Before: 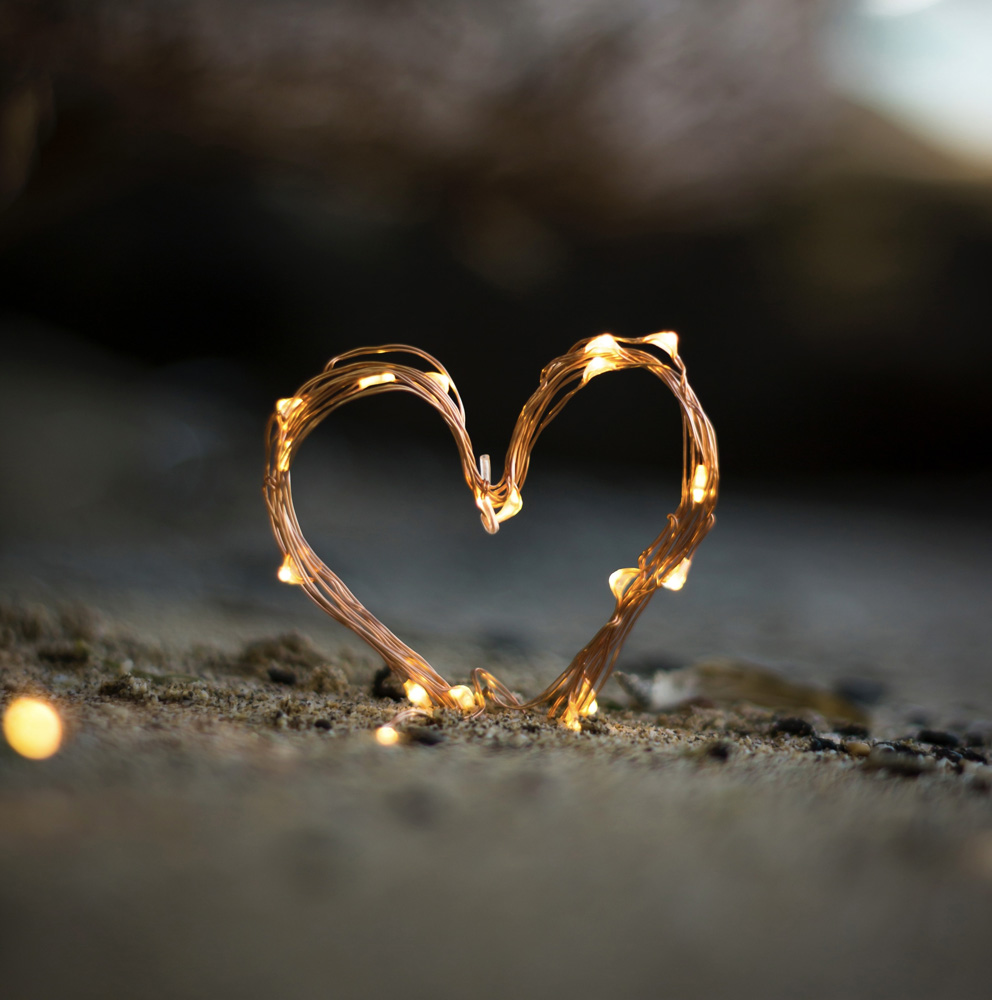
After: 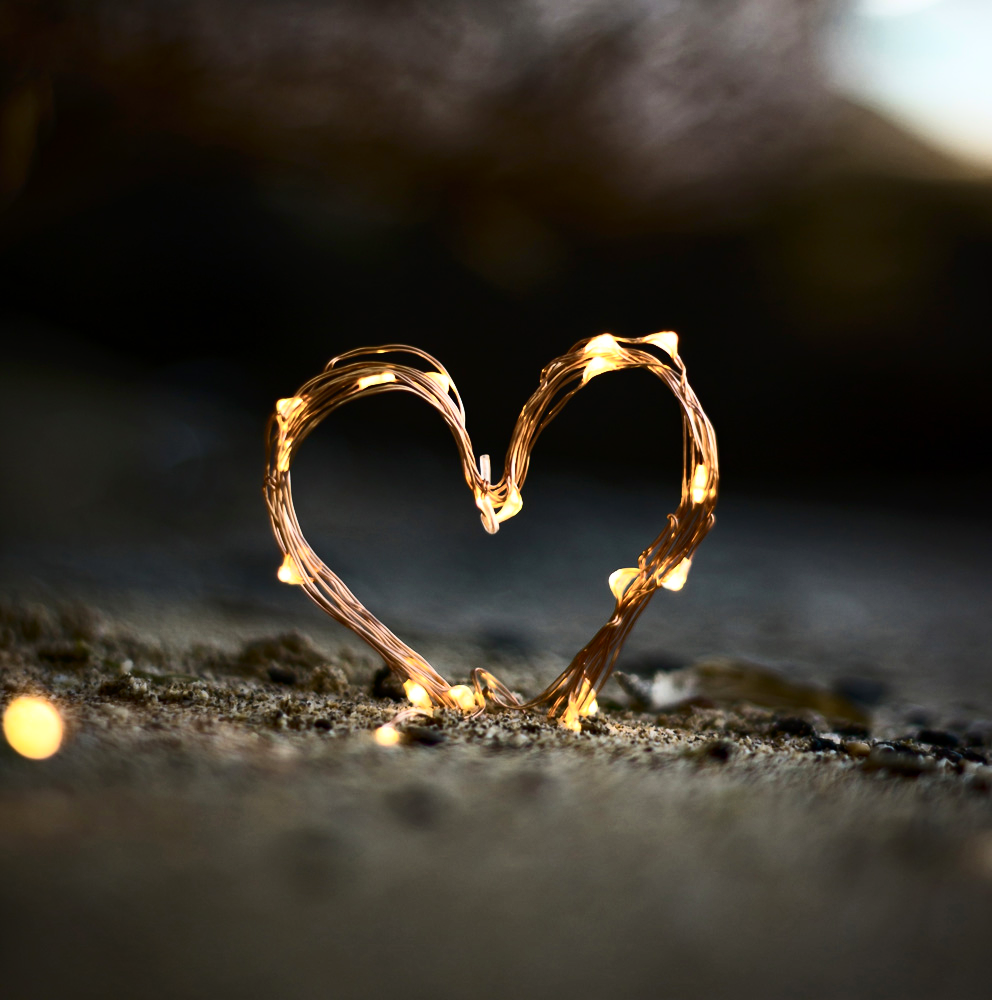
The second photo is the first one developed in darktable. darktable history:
tone equalizer: on, module defaults
contrast brightness saturation: contrast 0.39, brightness 0.1
haze removal: adaptive false
